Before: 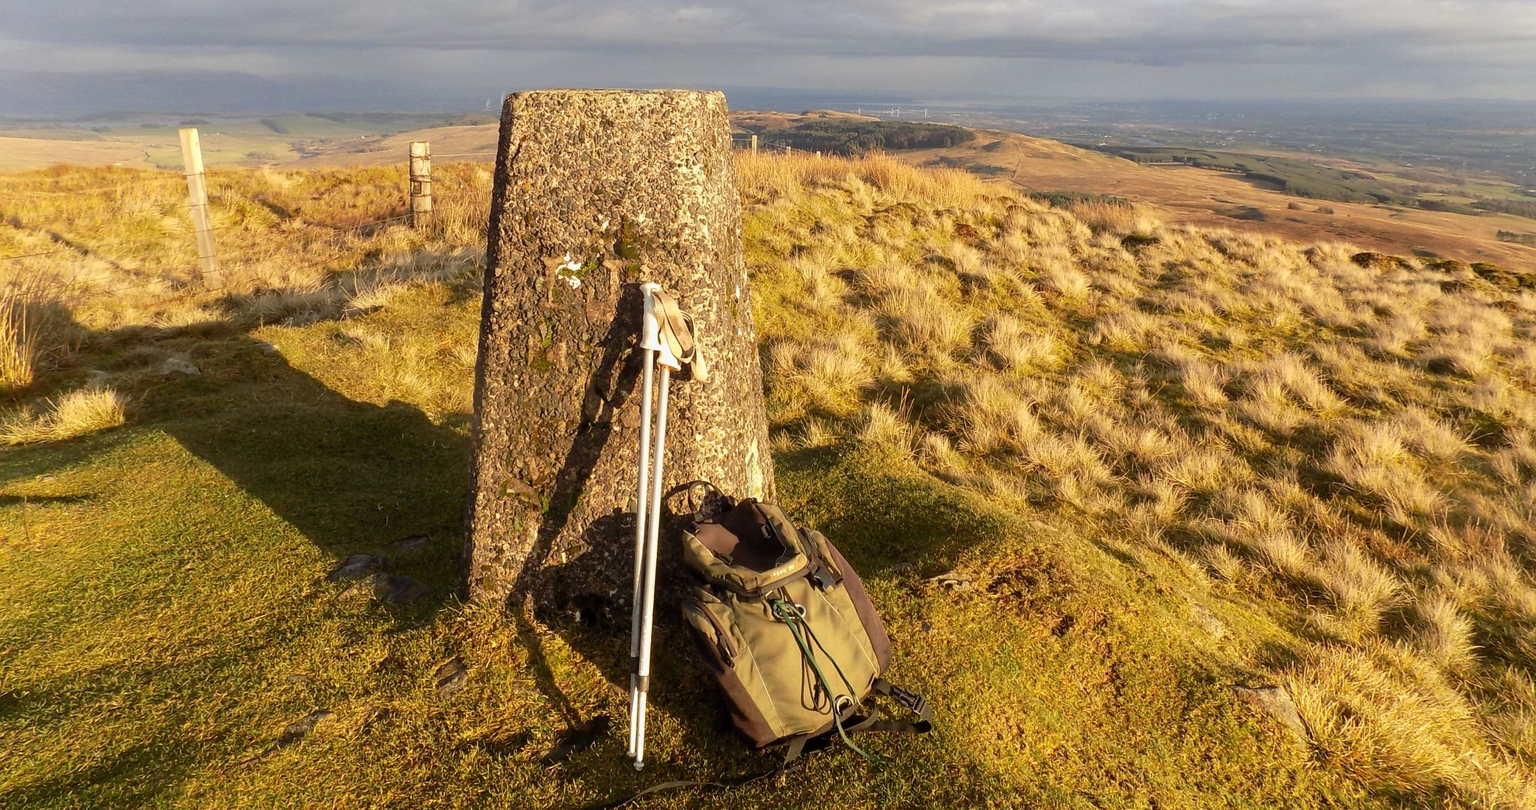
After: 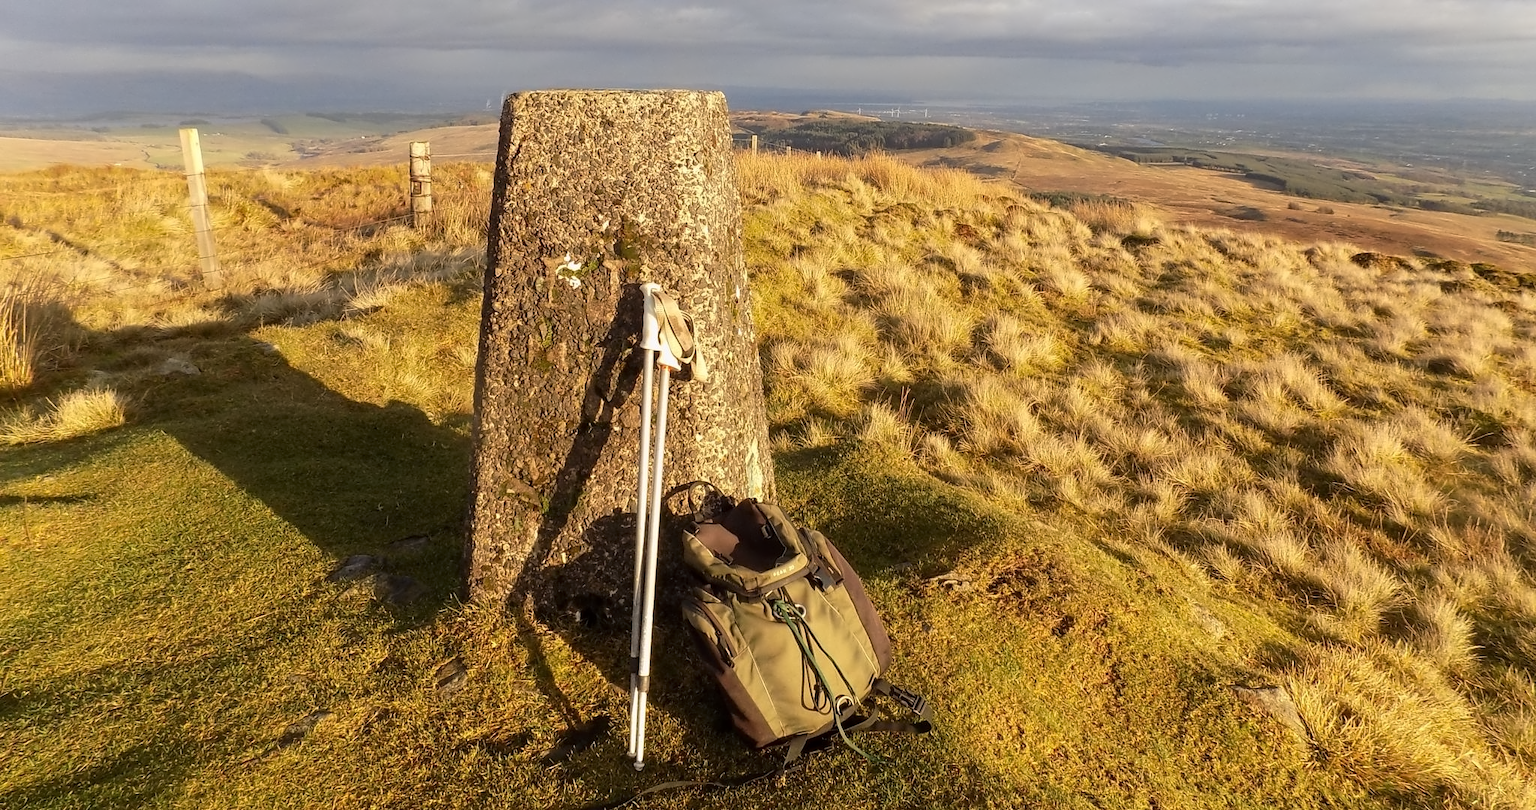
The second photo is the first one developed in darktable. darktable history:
contrast equalizer: y [[0.5 ×4, 0.525, 0.667], [0.5 ×6], [0.5 ×6], [0 ×4, 0.042, 0], [0, 0, 0.004, 0.1, 0.191, 0.131]]
